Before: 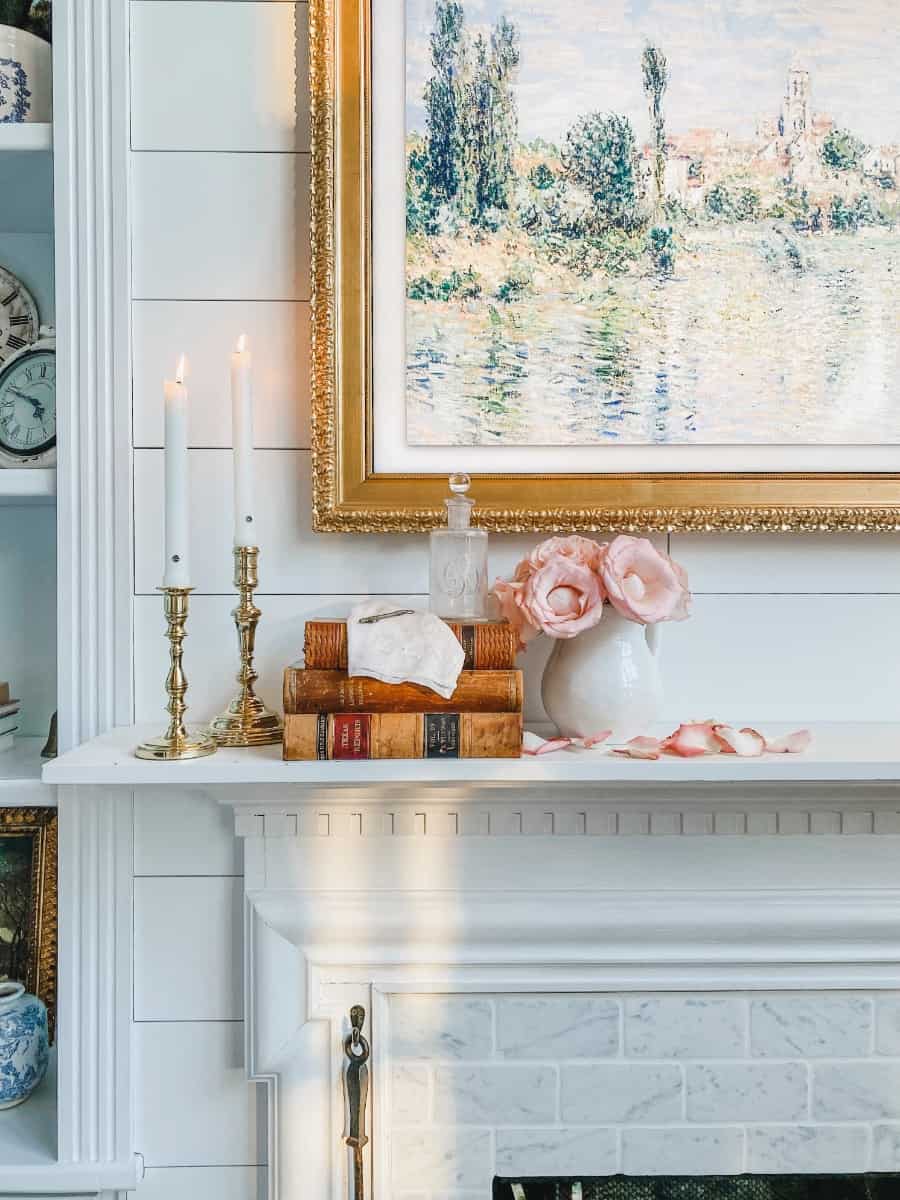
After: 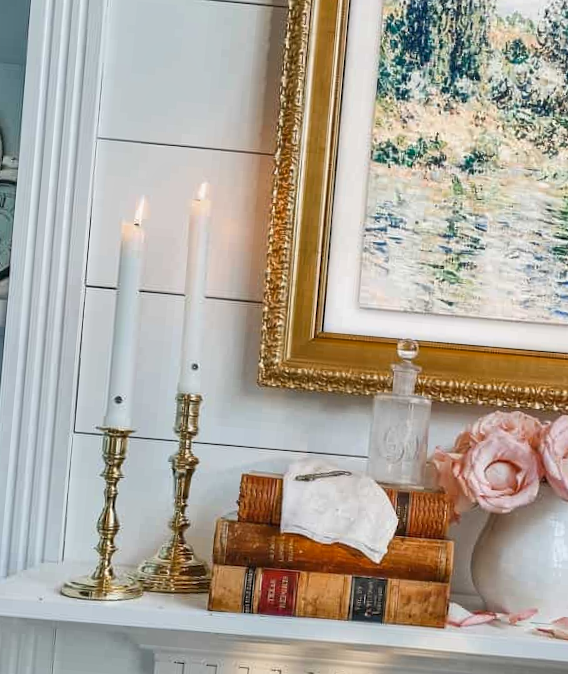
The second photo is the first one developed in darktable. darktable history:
crop and rotate: angle -4.99°, left 2.122%, top 6.945%, right 27.566%, bottom 30.519%
shadows and highlights: soften with gaussian
